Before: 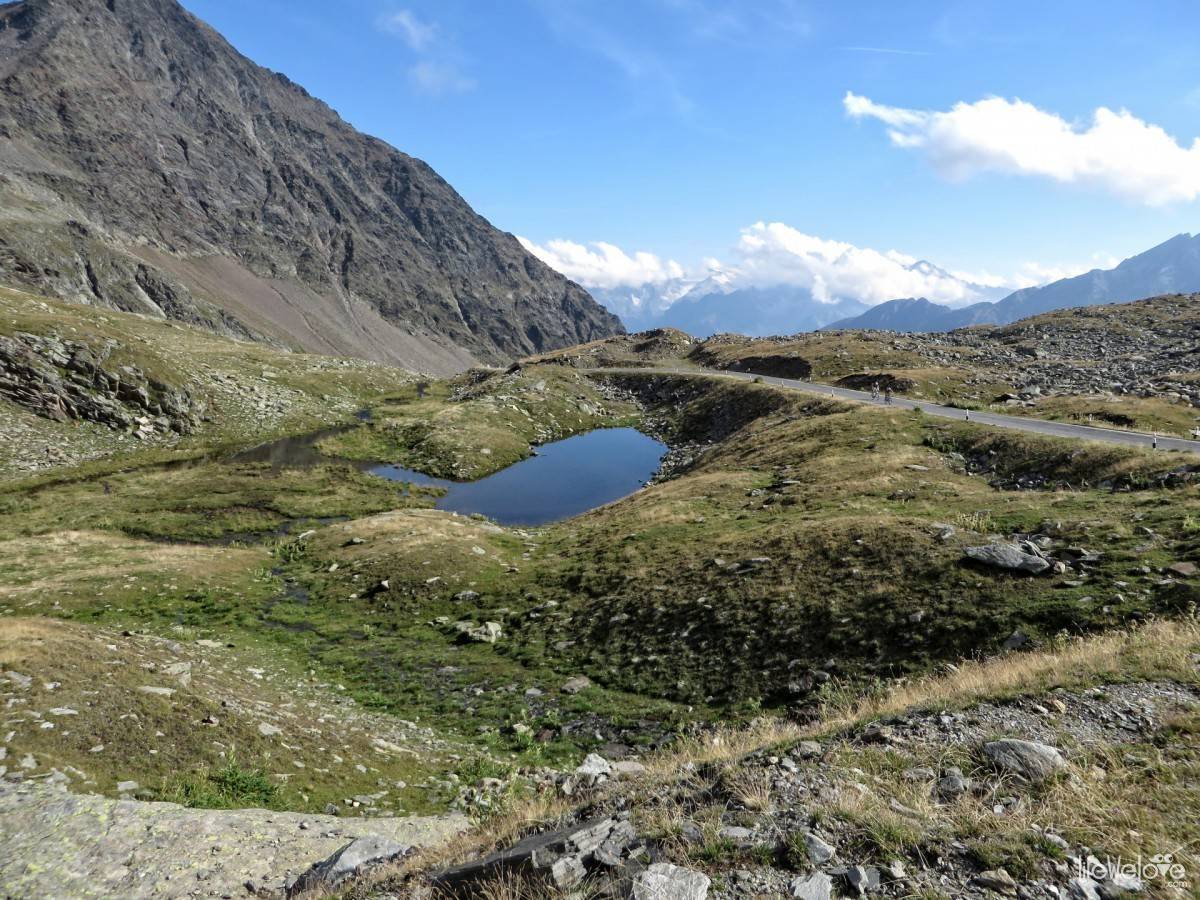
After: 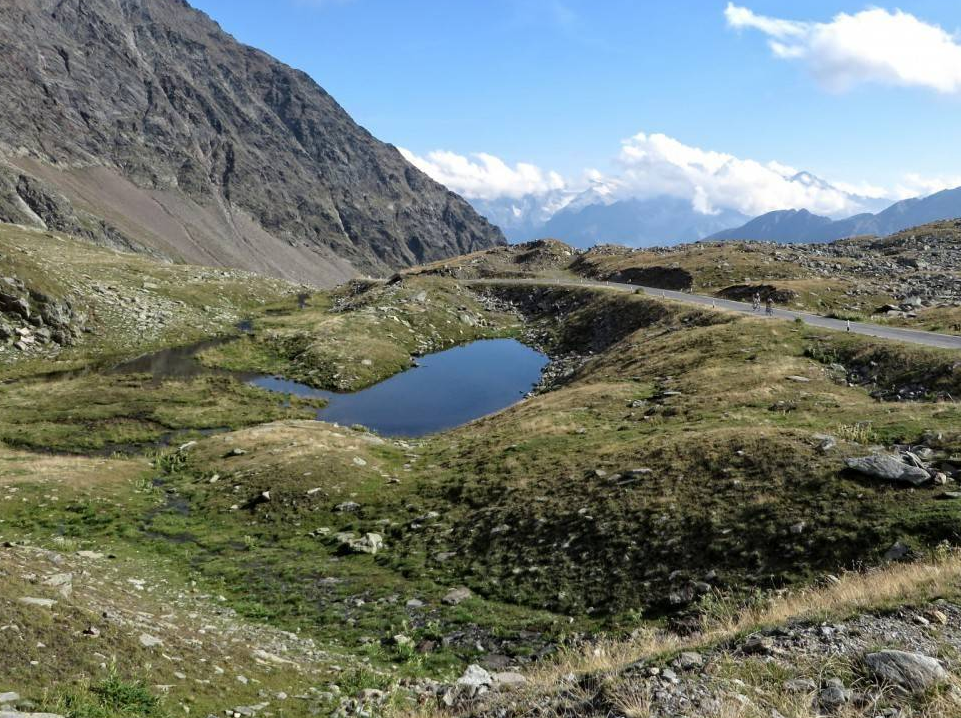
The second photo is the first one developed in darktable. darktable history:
crop and rotate: left 9.998%, top 9.942%, right 9.878%, bottom 10.218%
